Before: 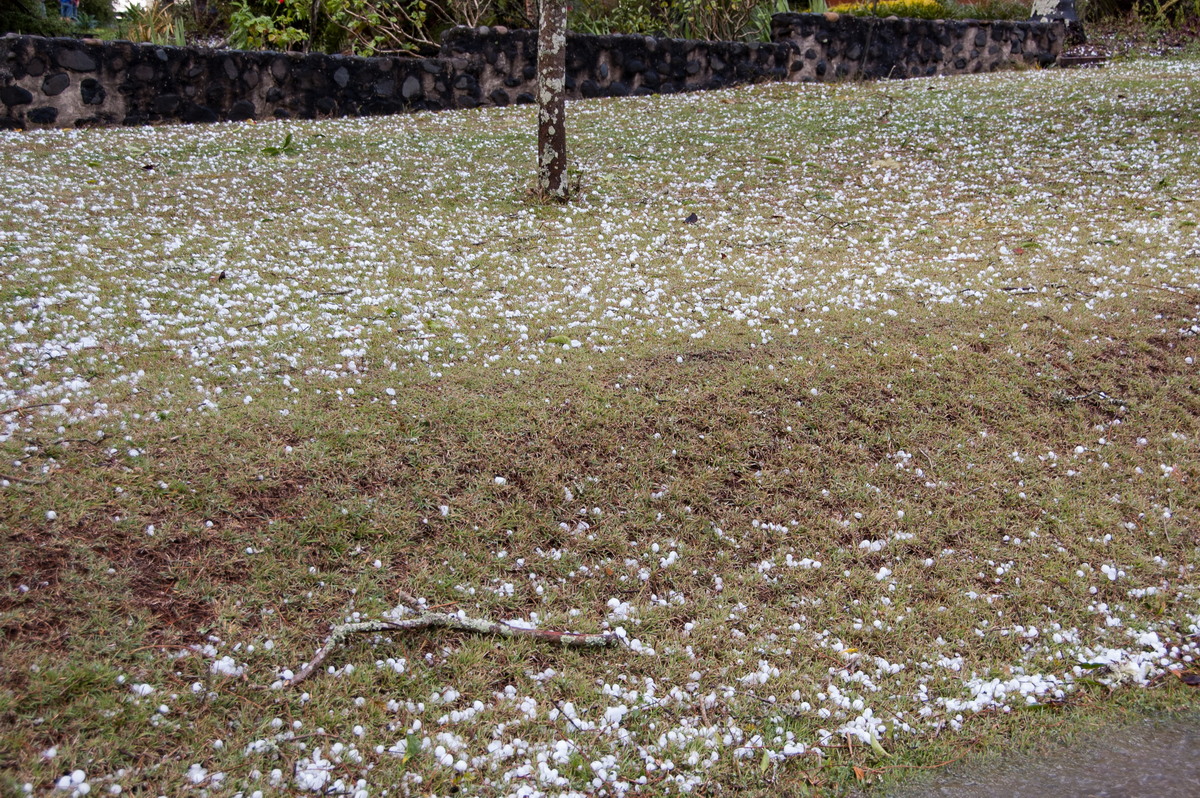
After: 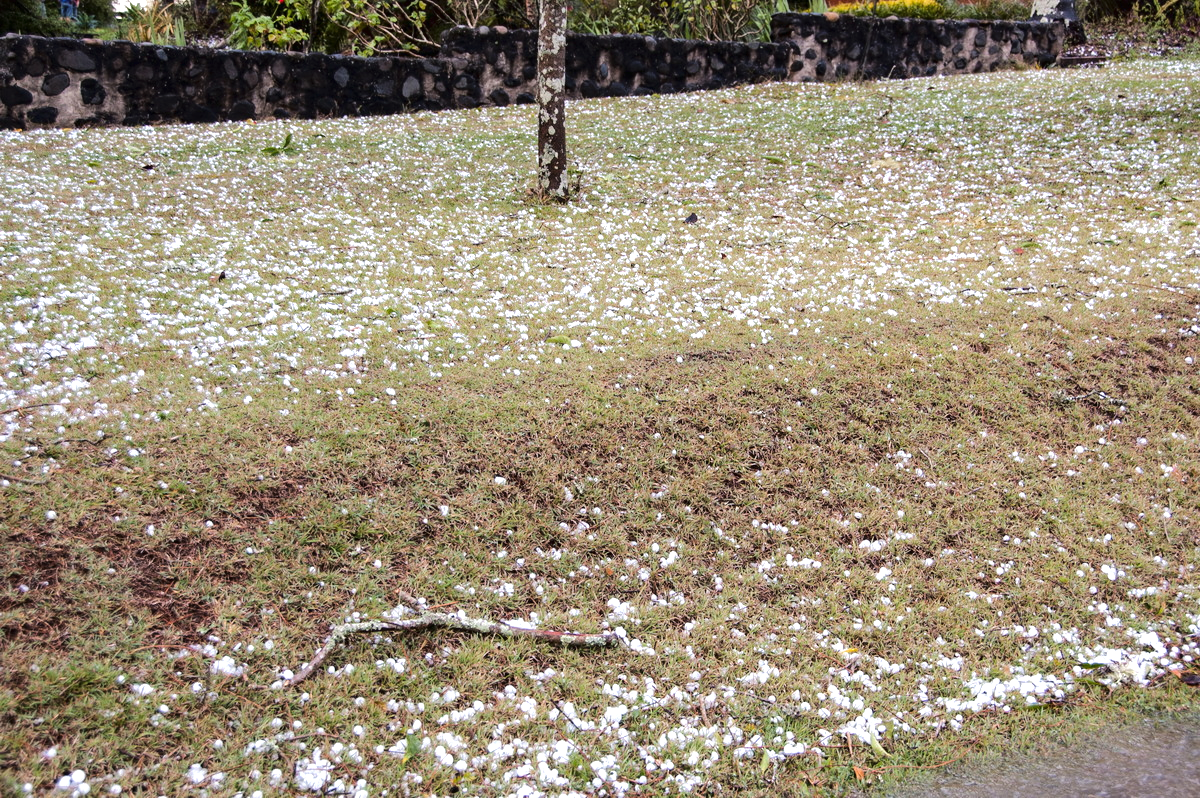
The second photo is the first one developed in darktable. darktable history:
tone curve: curves: ch0 [(0, 0) (0.003, 0.012) (0.011, 0.014) (0.025, 0.02) (0.044, 0.034) (0.069, 0.047) (0.1, 0.063) (0.136, 0.086) (0.177, 0.131) (0.224, 0.183) (0.277, 0.243) (0.335, 0.317) (0.399, 0.403) (0.468, 0.488) (0.543, 0.573) (0.623, 0.649) (0.709, 0.718) (0.801, 0.795) (0.898, 0.872) (1, 1)], color space Lab, linked channels, preserve colors none
exposure: exposure 0.603 EV, compensate highlight preservation false
